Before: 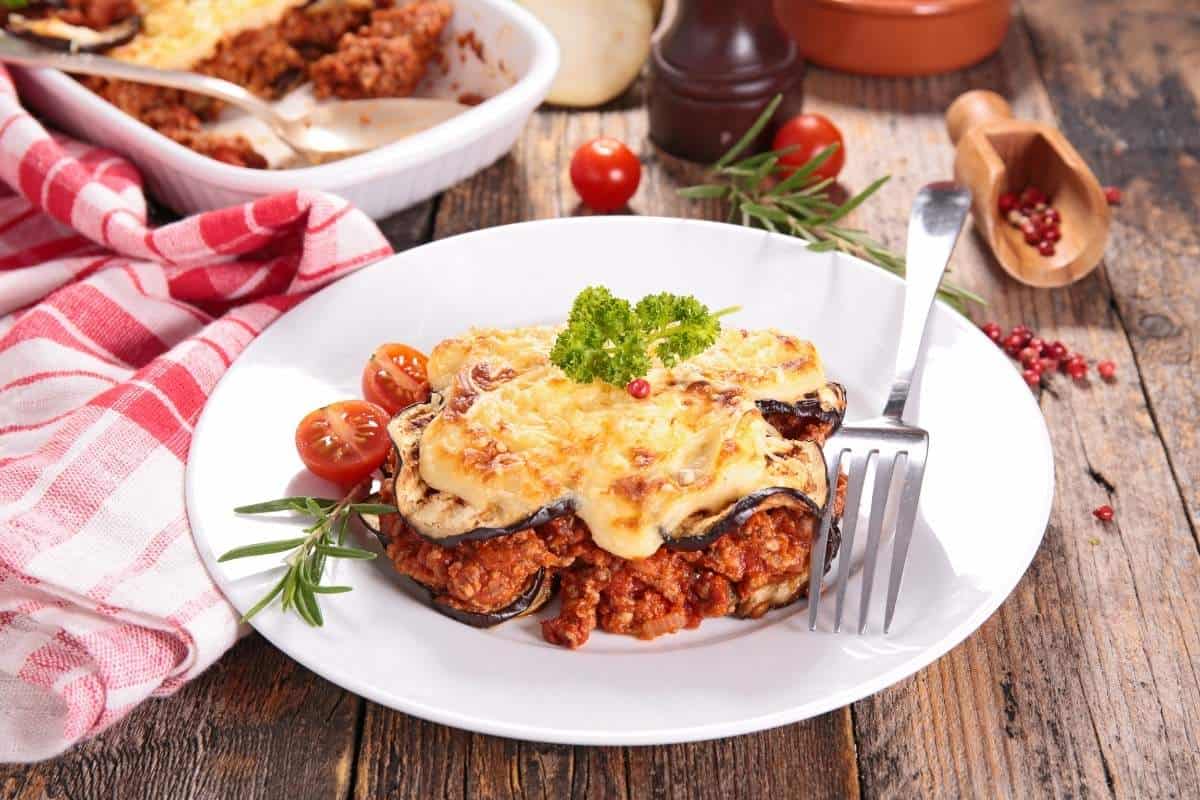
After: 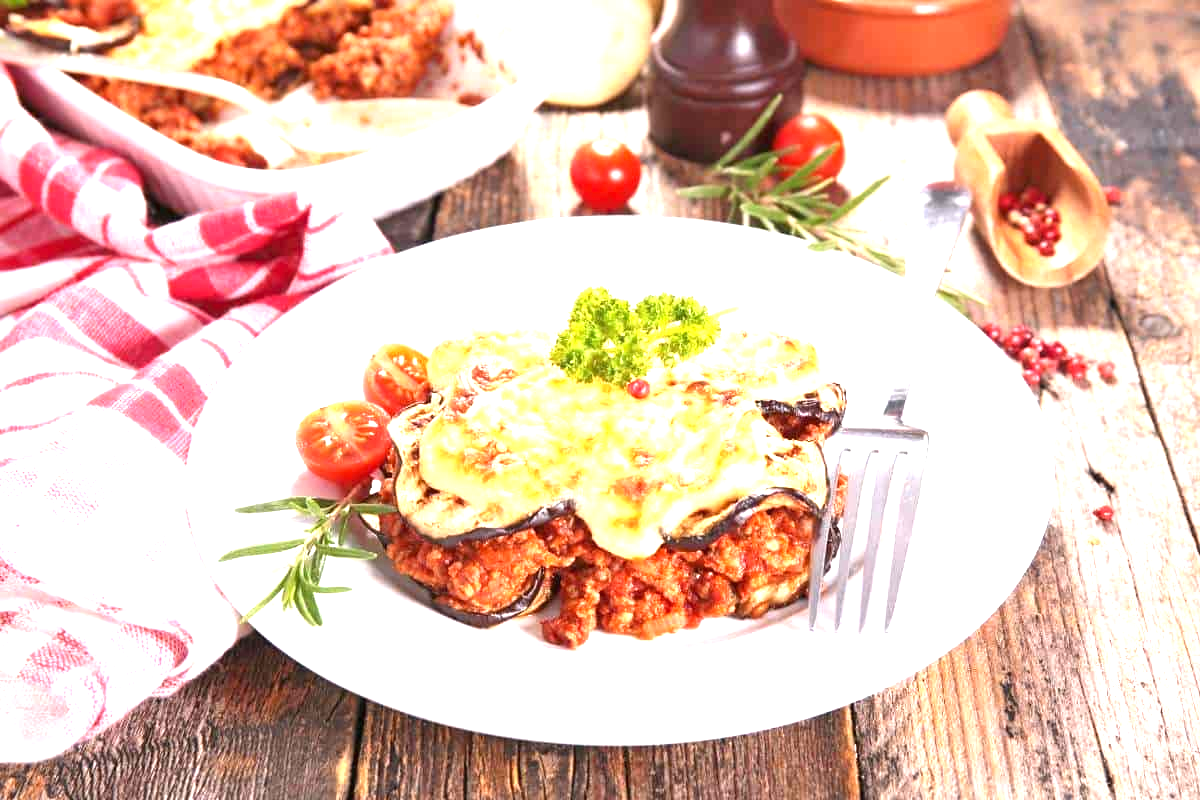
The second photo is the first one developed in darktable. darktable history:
exposure: black level correction 0, exposure 1.39 EV, compensate exposure bias true, compensate highlight preservation false
